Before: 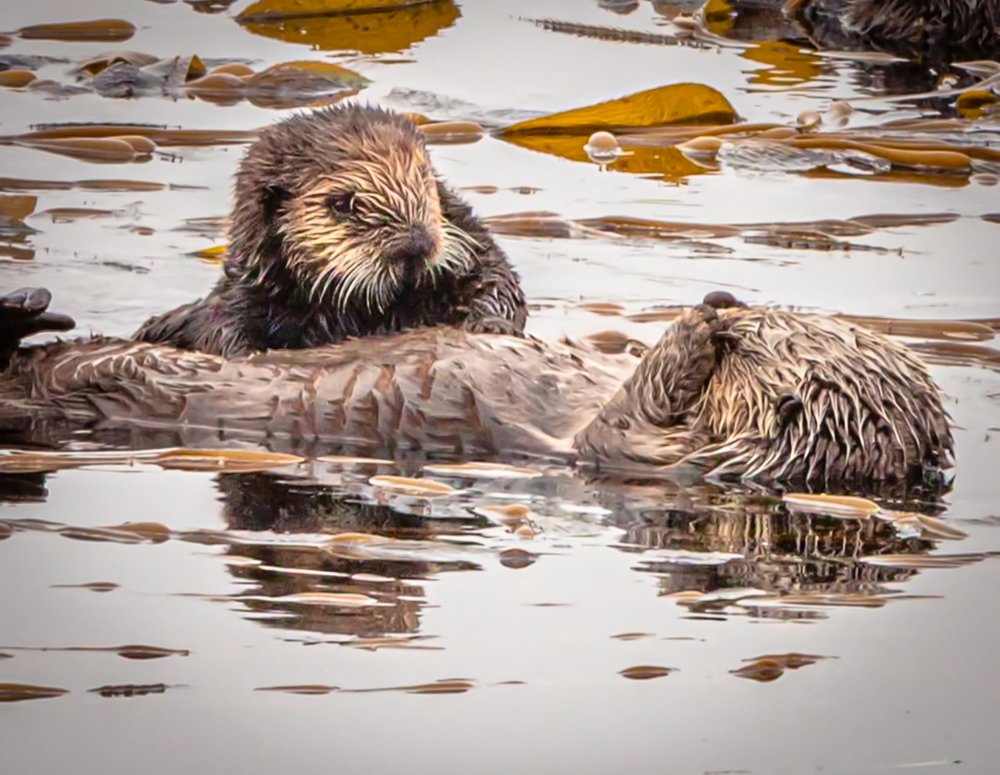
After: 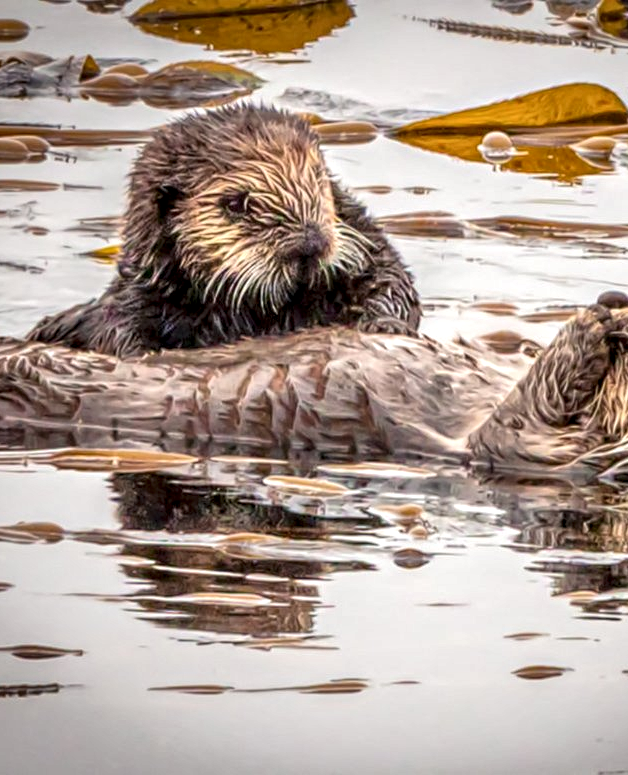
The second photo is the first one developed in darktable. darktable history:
local contrast: highlights 100%, shadows 100%, detail 200%, midtone range 0.2
crop: left 10.644%, right 26.528%
rotate and perspective: automatic cropping off
white balance: emerald 1
